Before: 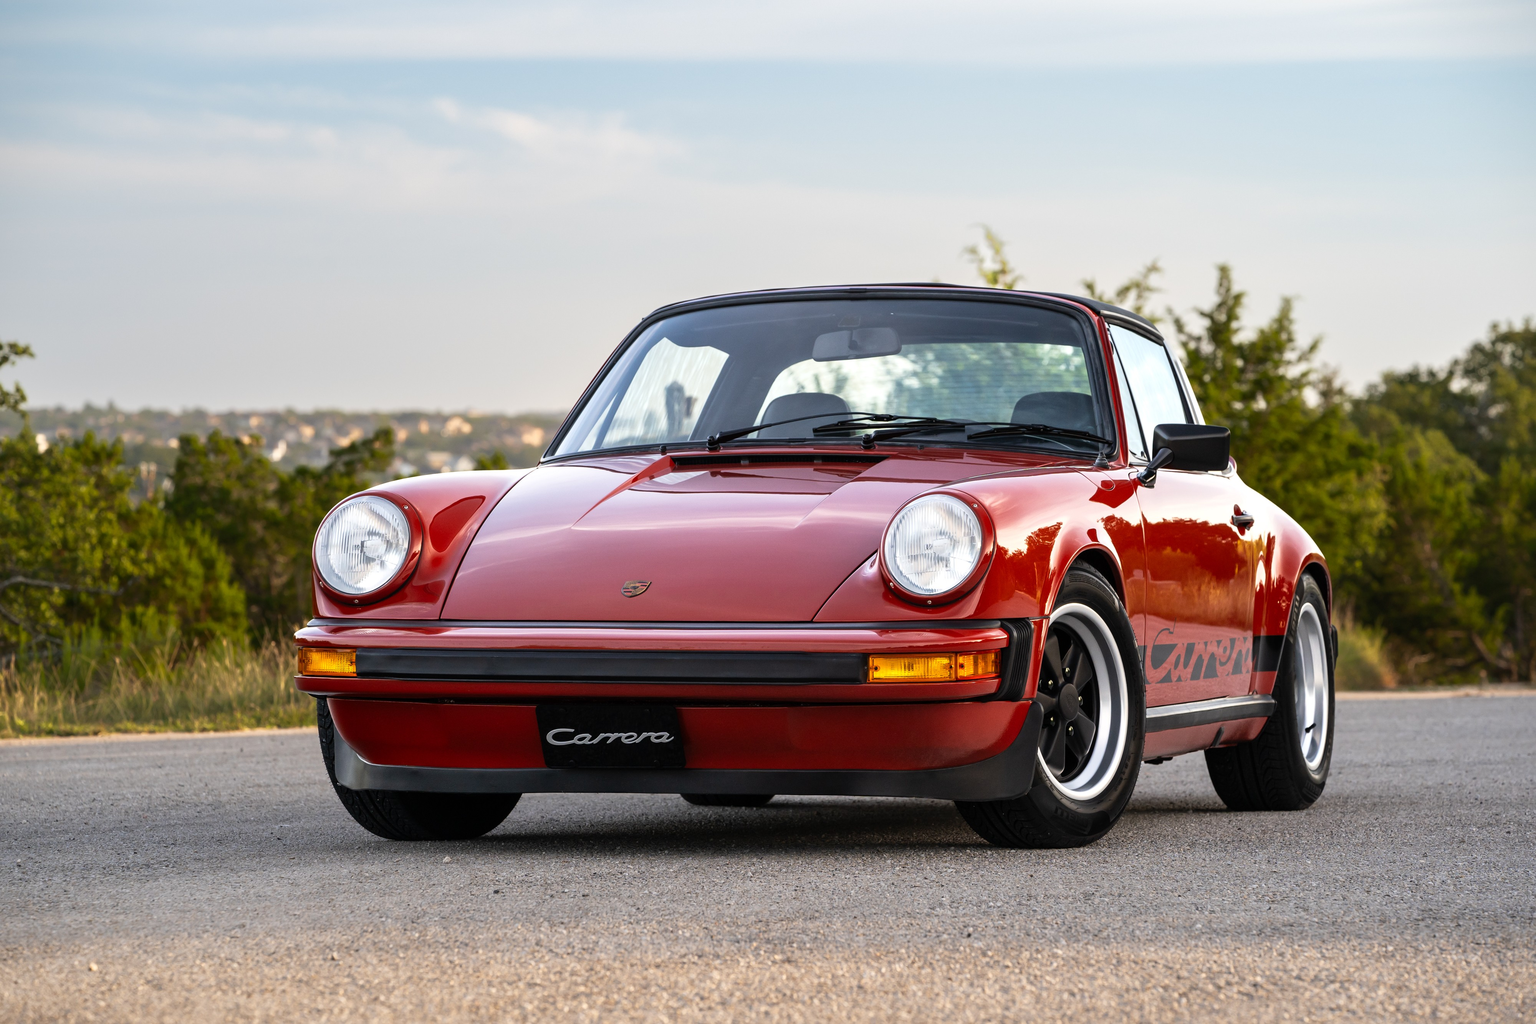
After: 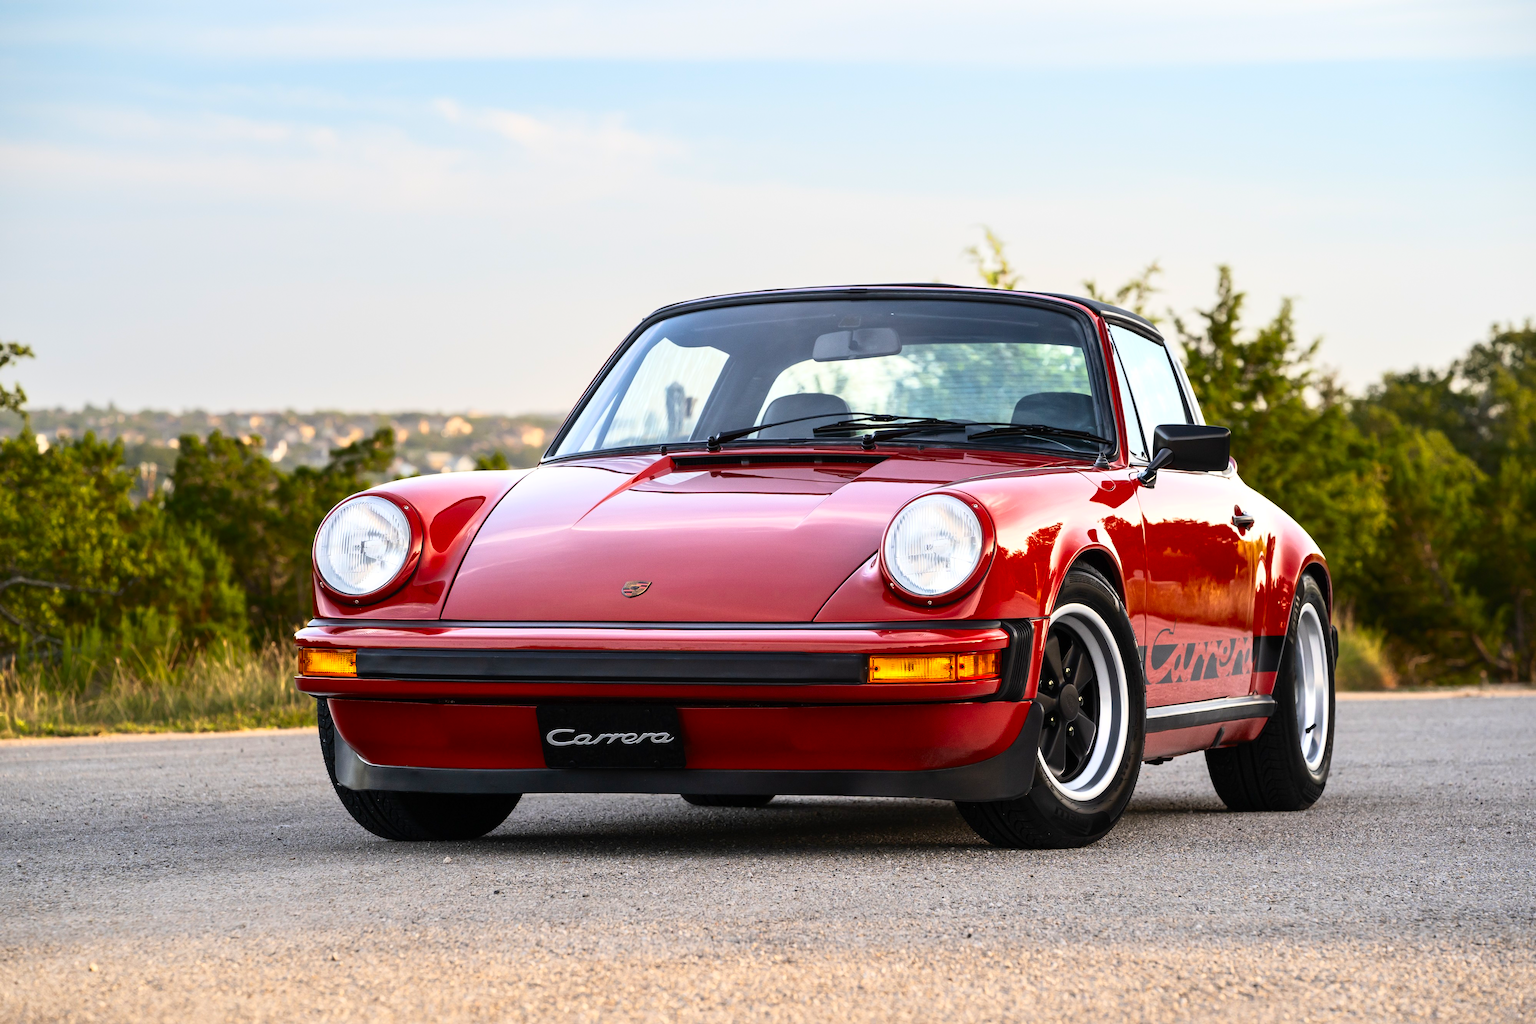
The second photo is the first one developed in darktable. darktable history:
contrast brightness saturation: contrast 0.228, brightness 0.099, saturation 0.286
